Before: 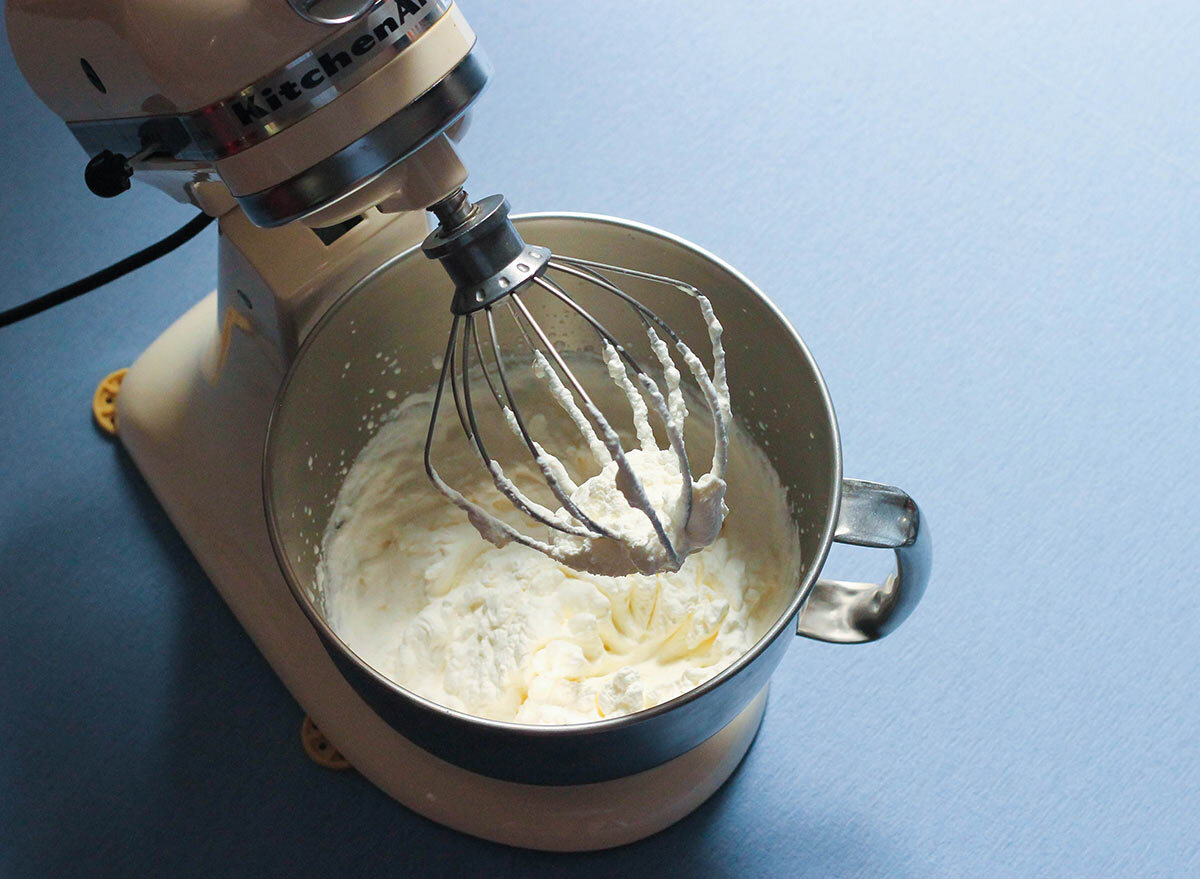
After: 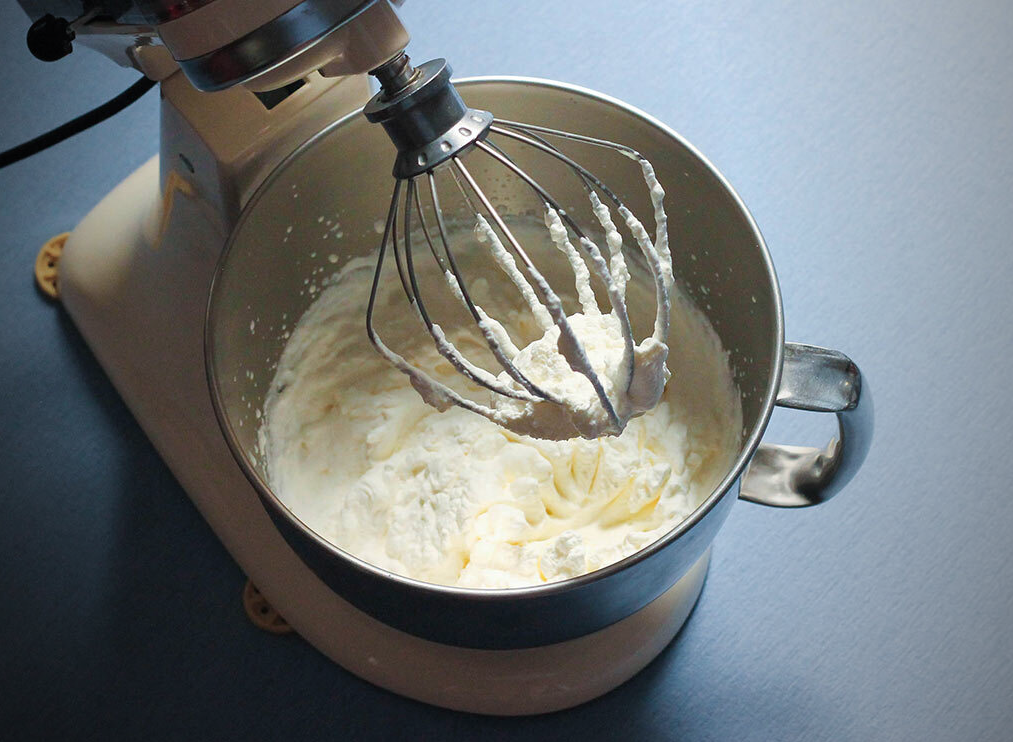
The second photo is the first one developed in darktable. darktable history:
vignetting: fall-off start 72.14%, fall-off radius 108.07%, brightness -0.713, saturation -0.488, center (-0.054, -0.359), width/height ratio 0.729
crop and rotate: left 4.842%, top 15.51%, right 10.668%
